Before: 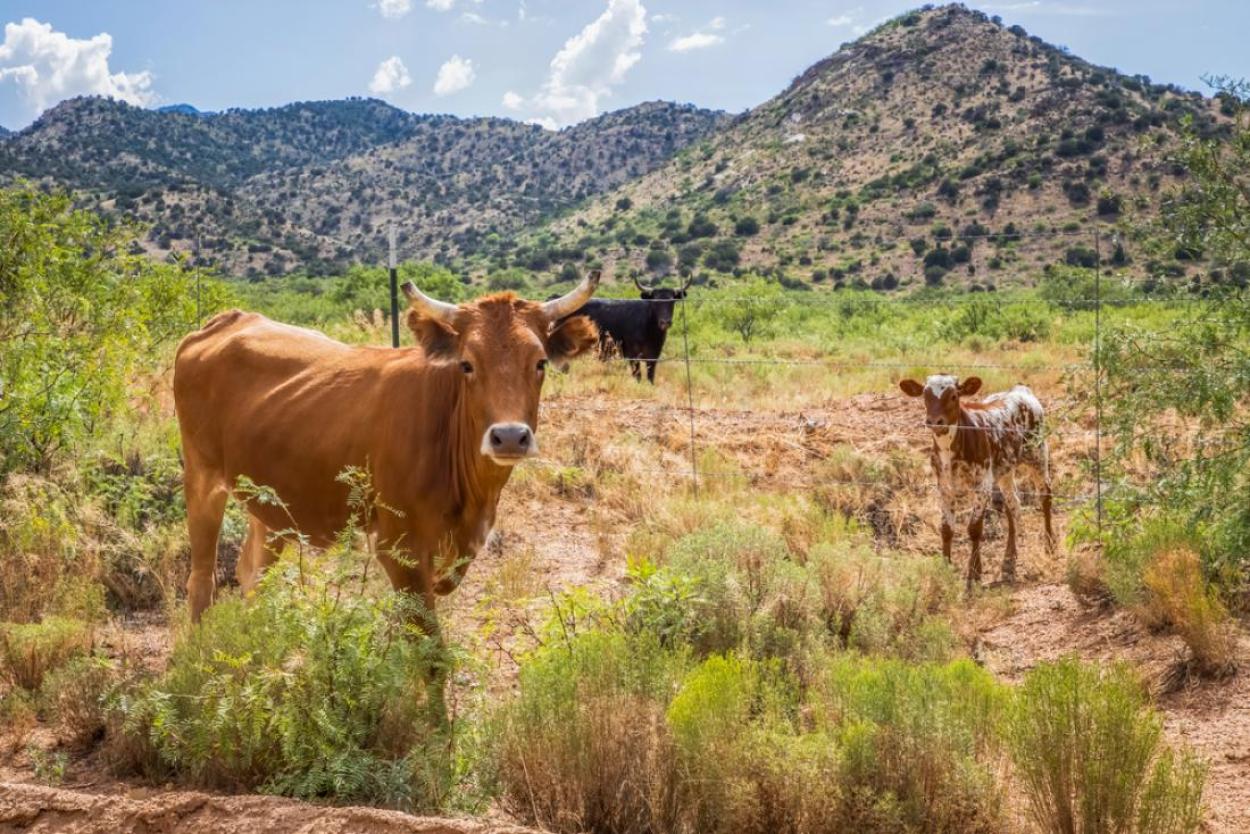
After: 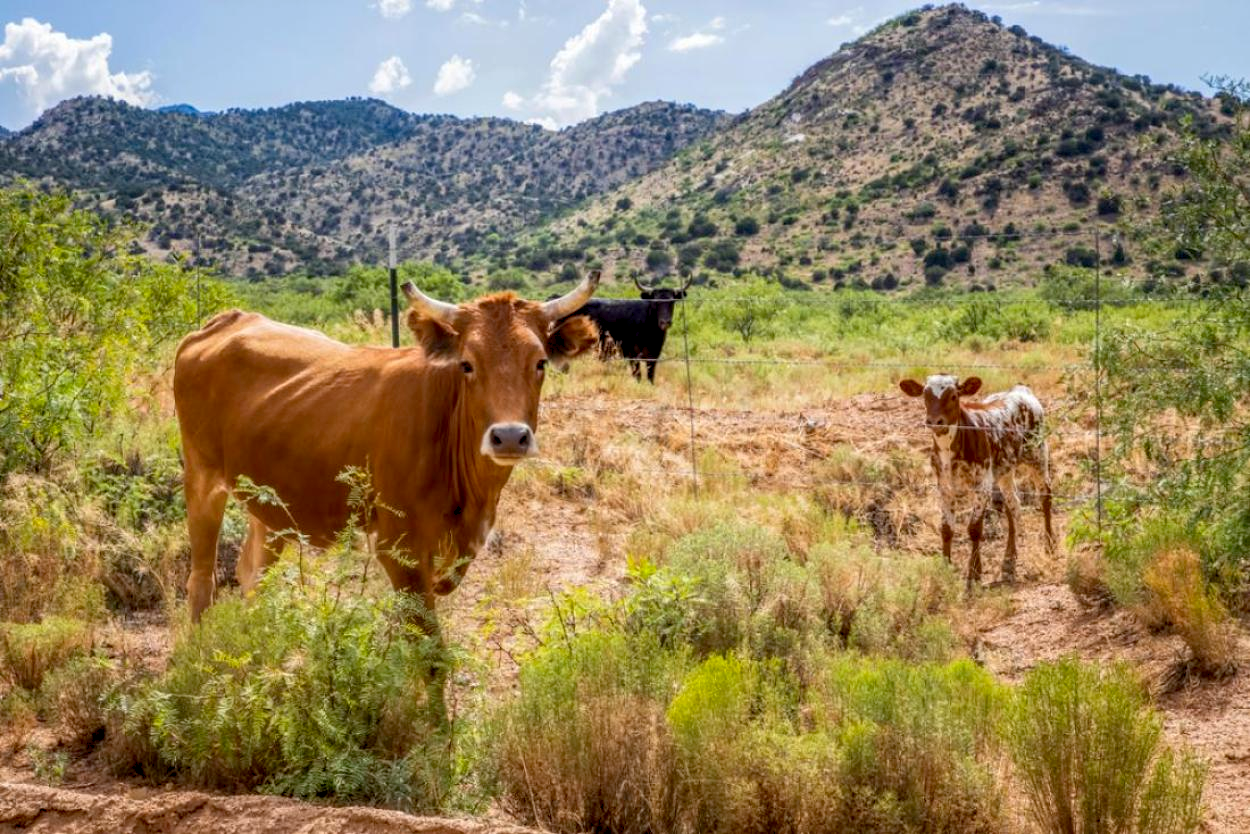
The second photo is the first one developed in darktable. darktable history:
levels: levels [0, 0.43, 0.859]
exposure: black level correction 0.011, exposure -0.478 EV, compensate highlight preservation false
